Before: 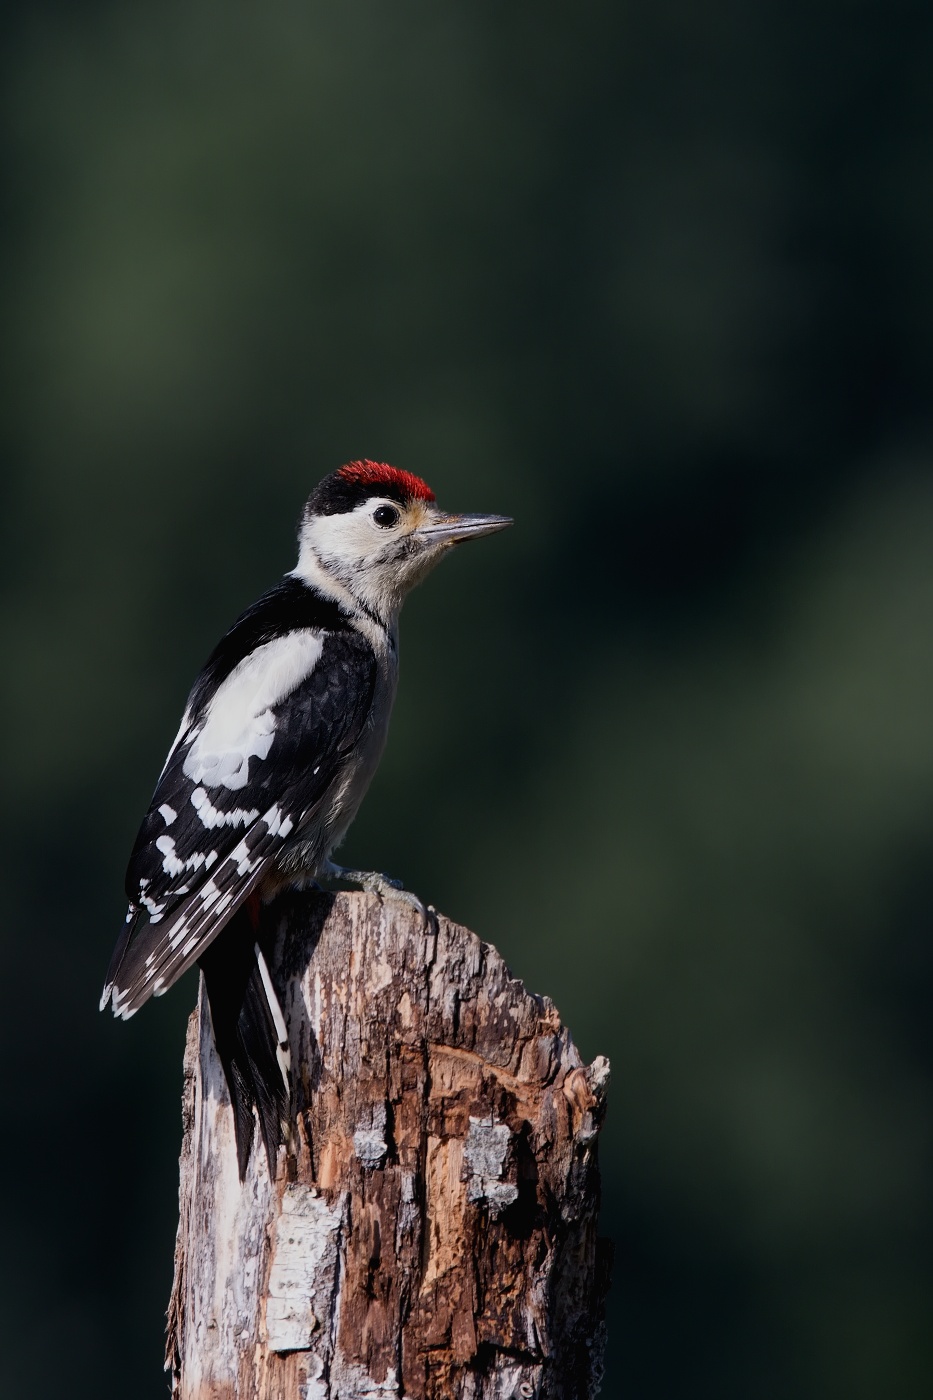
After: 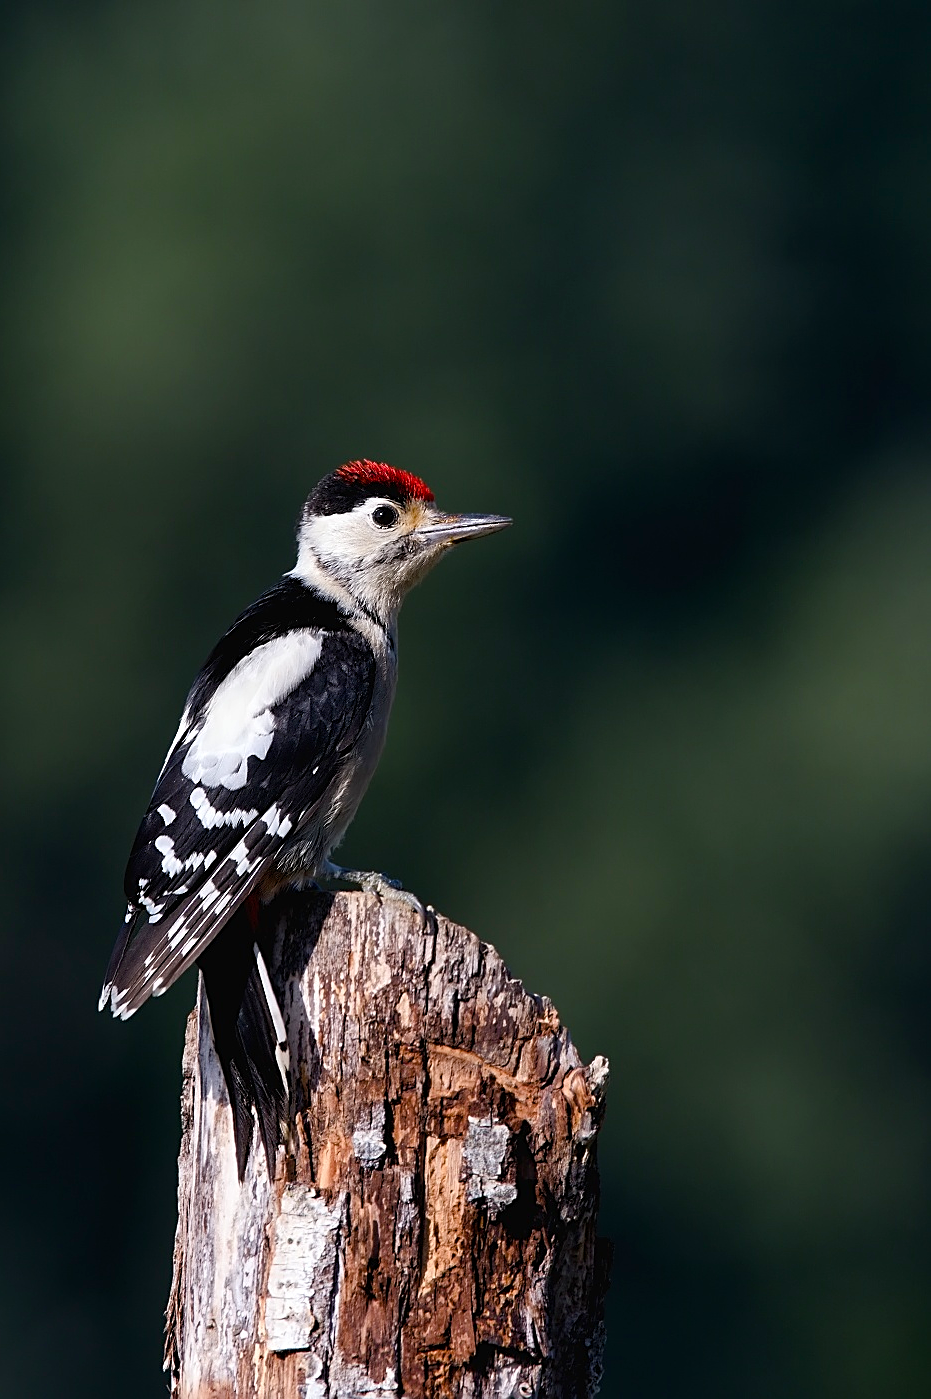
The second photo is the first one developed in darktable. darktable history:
sharpen: on, module defaults
crop: left 0.17%
color balance rgb: perceptual saturation grading › global saturation 20%, perceptual saturation grading › highlights -24.951%, perceptual saturation grading › shadows 24.287%, perceptual brilliance grading › global brilliance 12.373%
